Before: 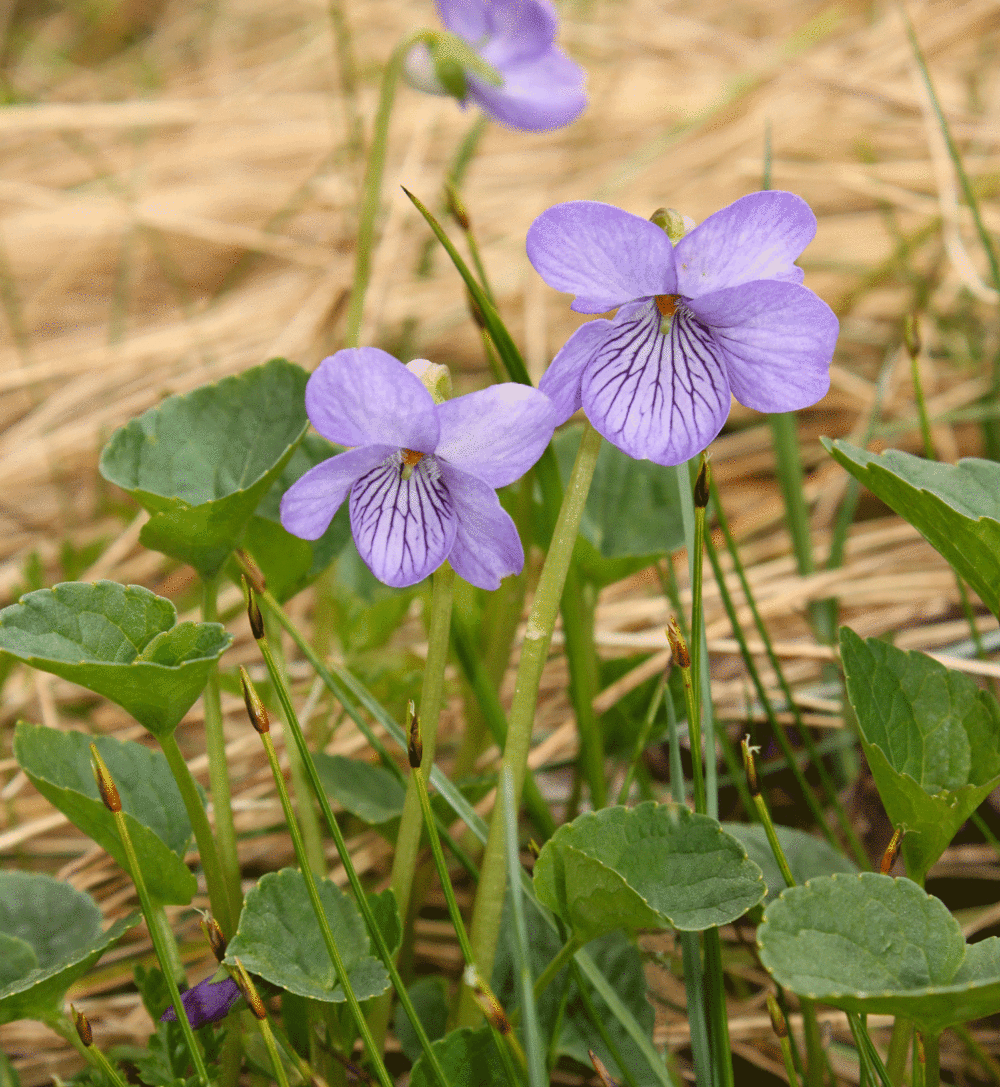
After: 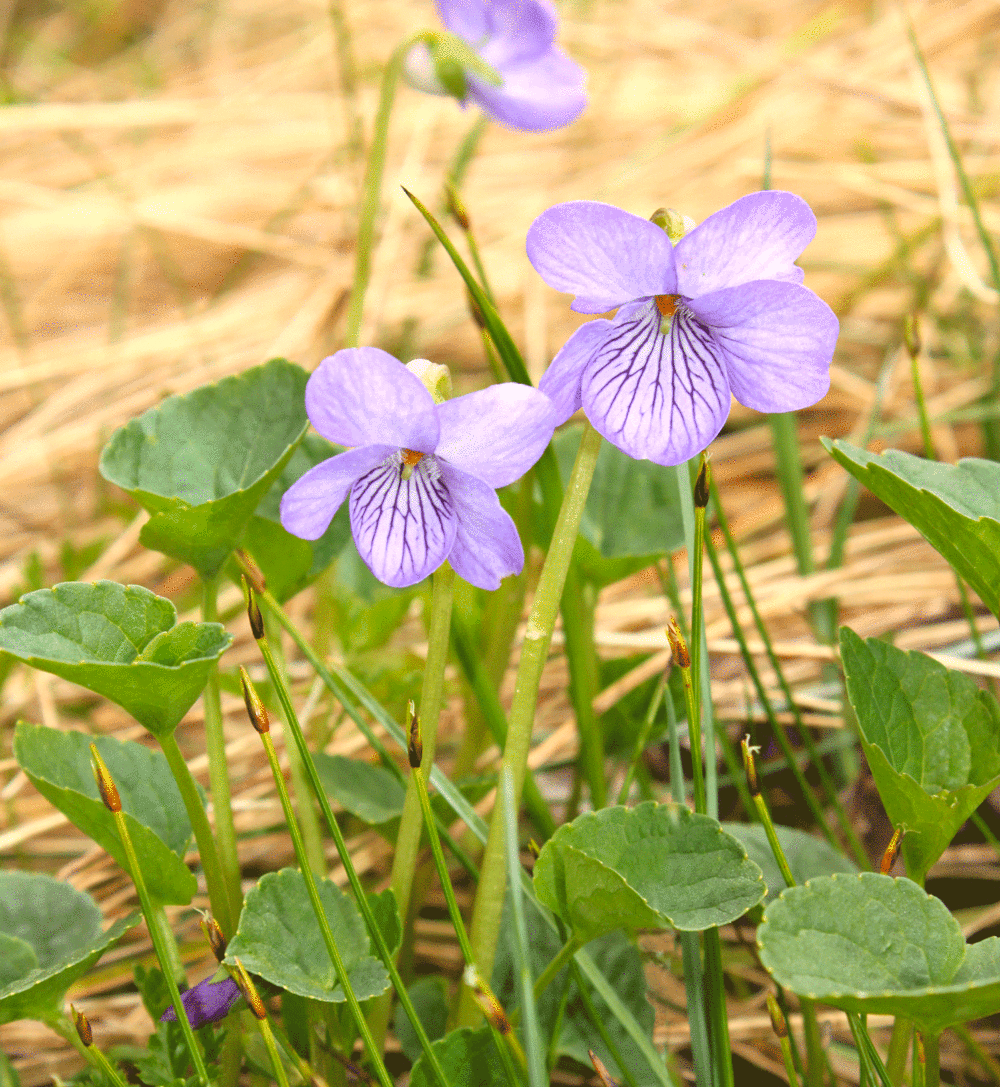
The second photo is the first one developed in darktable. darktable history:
contrast brightness saturation: contrast 0.031, brightness 0.063, saturation 0.12
exposure: black level correction 0, exposure 0.499 EV, compensate highlight preservation false
